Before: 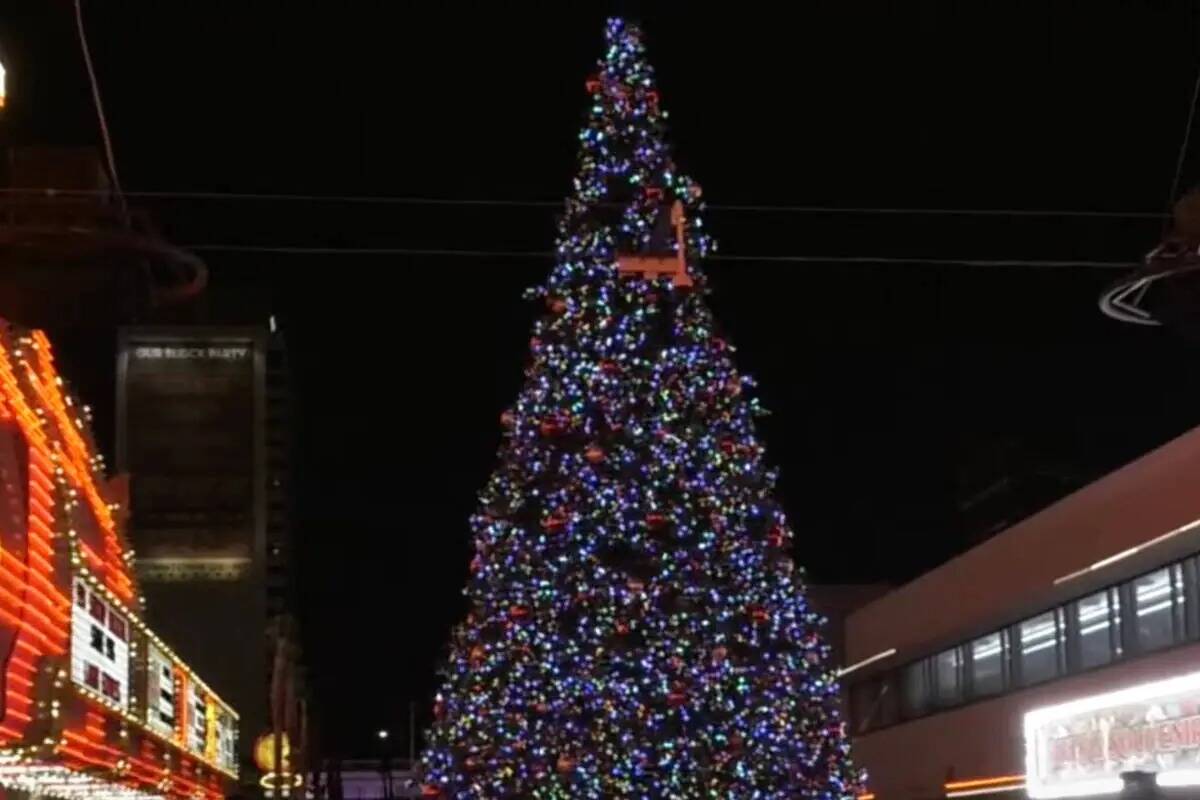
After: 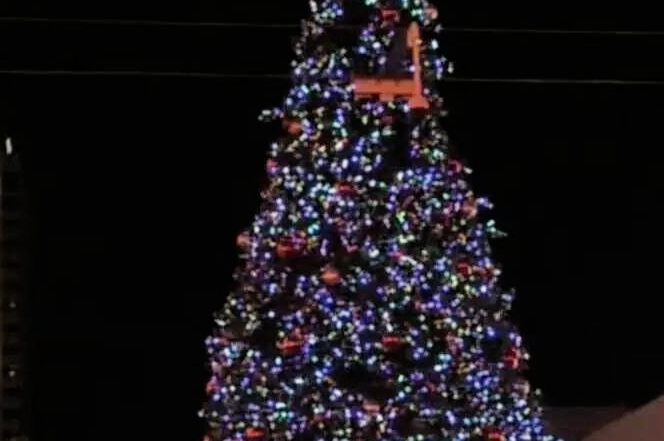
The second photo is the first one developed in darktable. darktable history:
exposure: black level correction 0, exposure 0.698 EV, compensate highlight preservation false
filmic rgb: black relative exposure -8.03 EV, white relative exposure 3.92 EV, hardness 4.24
crop and rotate: left 22.077%, top 22.299%, right 22.571%, bottom 22.556%
